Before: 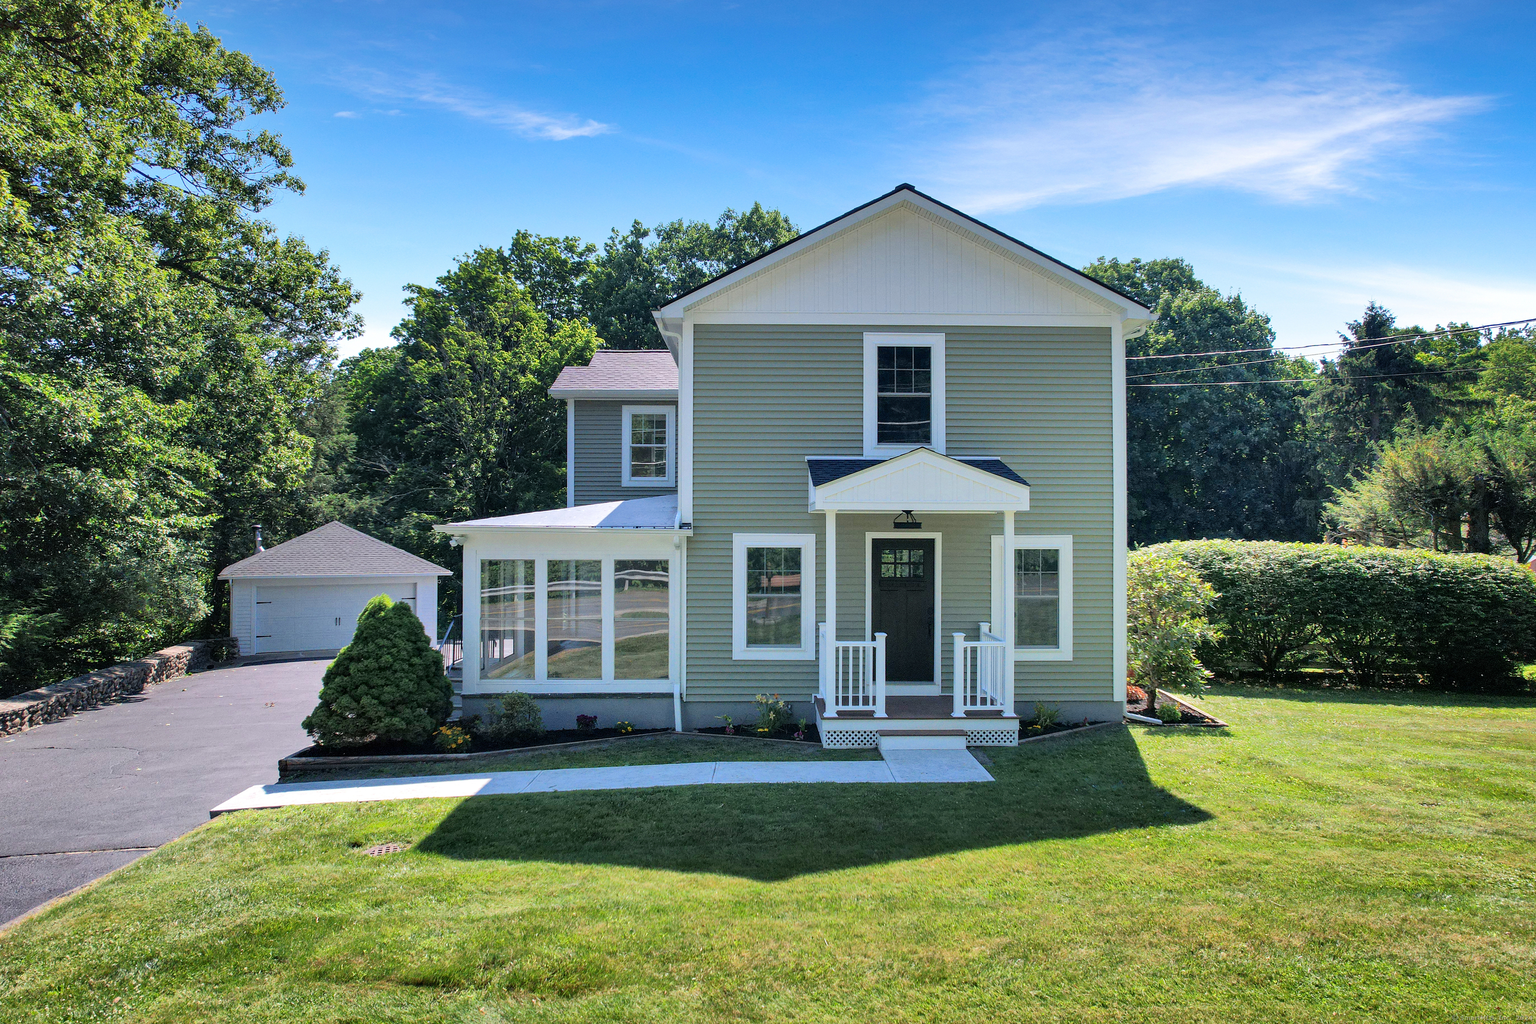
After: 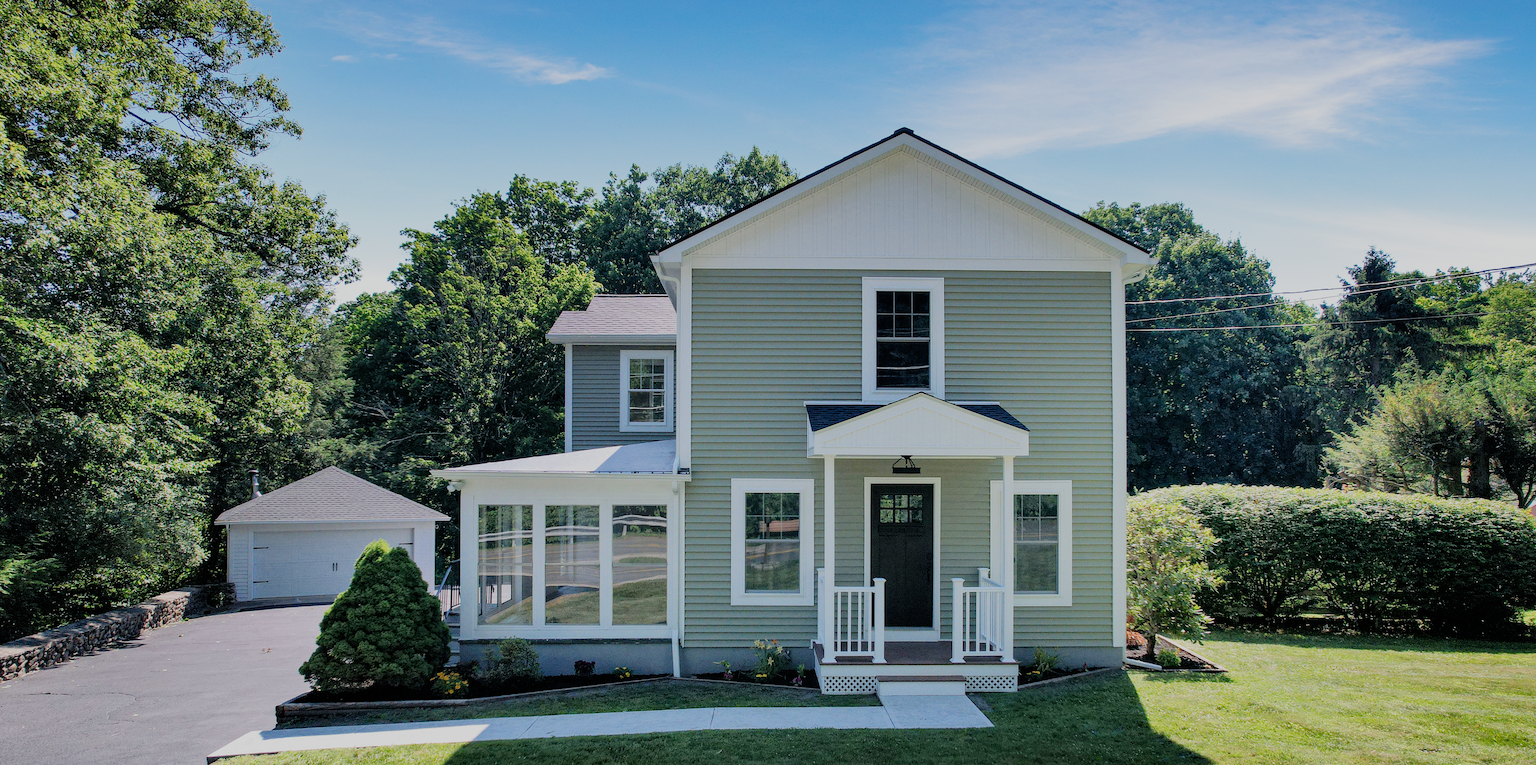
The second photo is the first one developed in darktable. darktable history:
filmic rgb: black relative exposure -7.65 EV, white relative exposure 4.56 EV, threshold 5.99 EV, hardness 3.61, add noise in highlights 0.002, preserve chrominance no, color science v3 (2019), use custom middle-gray values true, contrast in highlights soft, enable highlight reconstruction true
crop: left 0.283%, top 5.538%, bottom 19.874%
